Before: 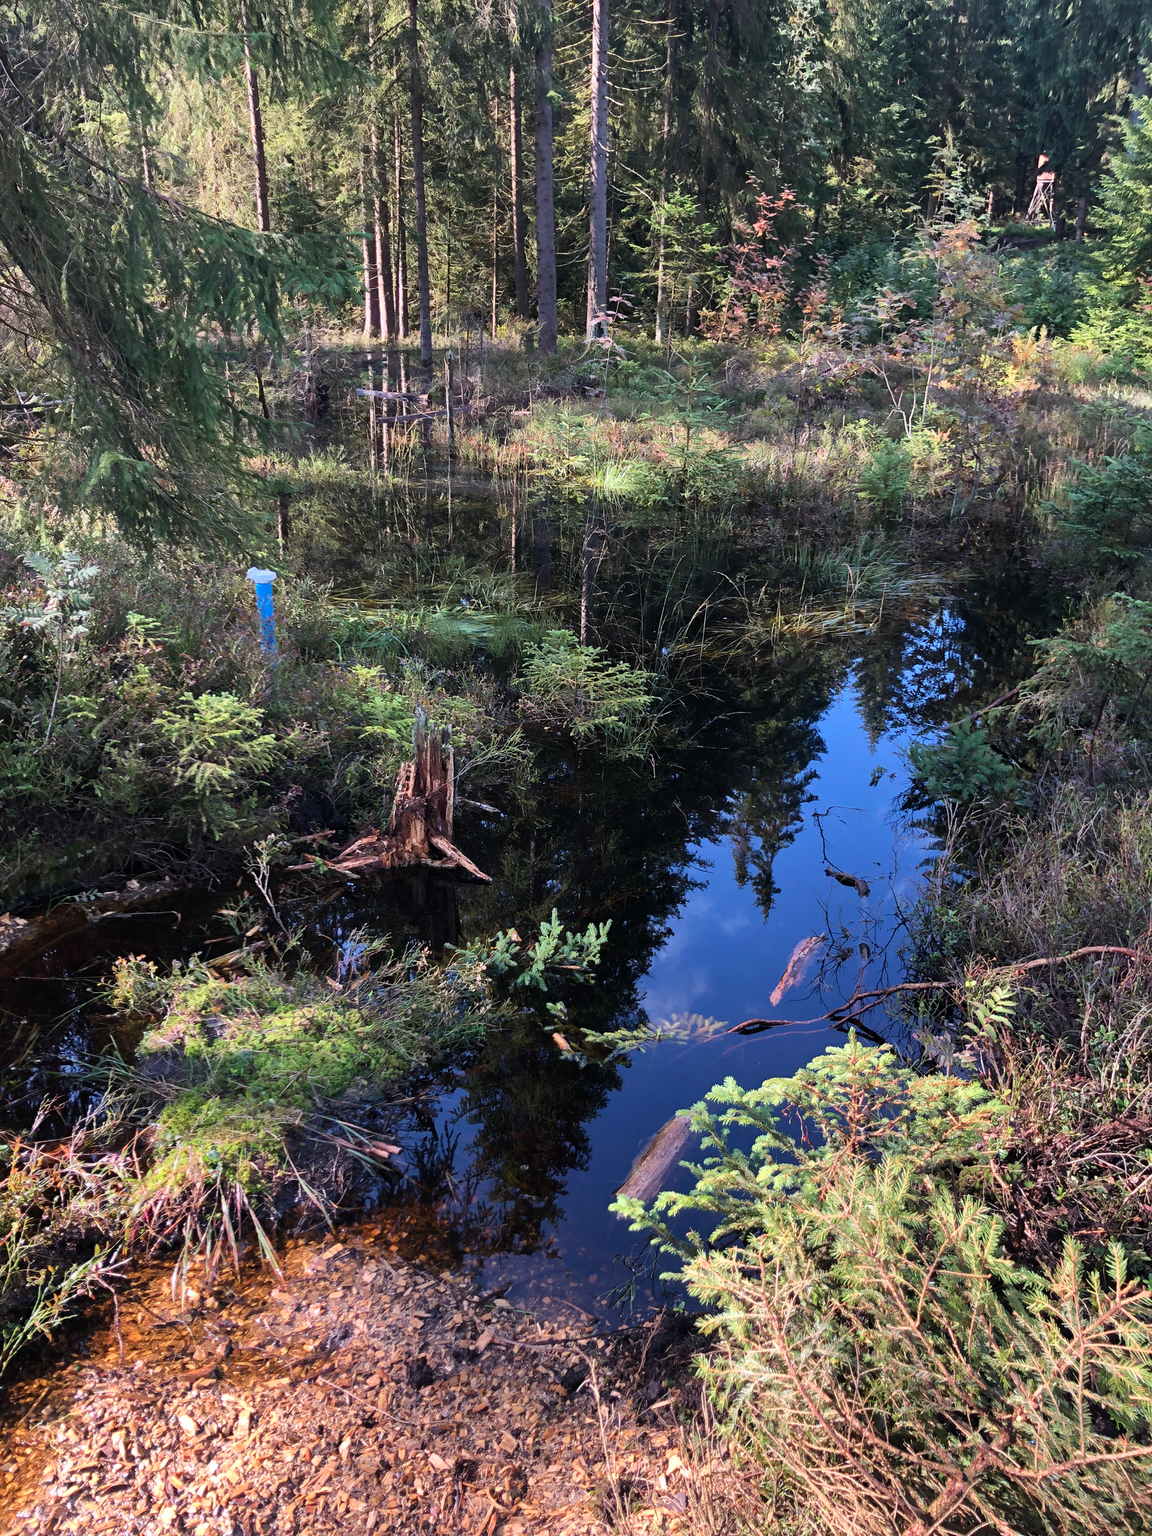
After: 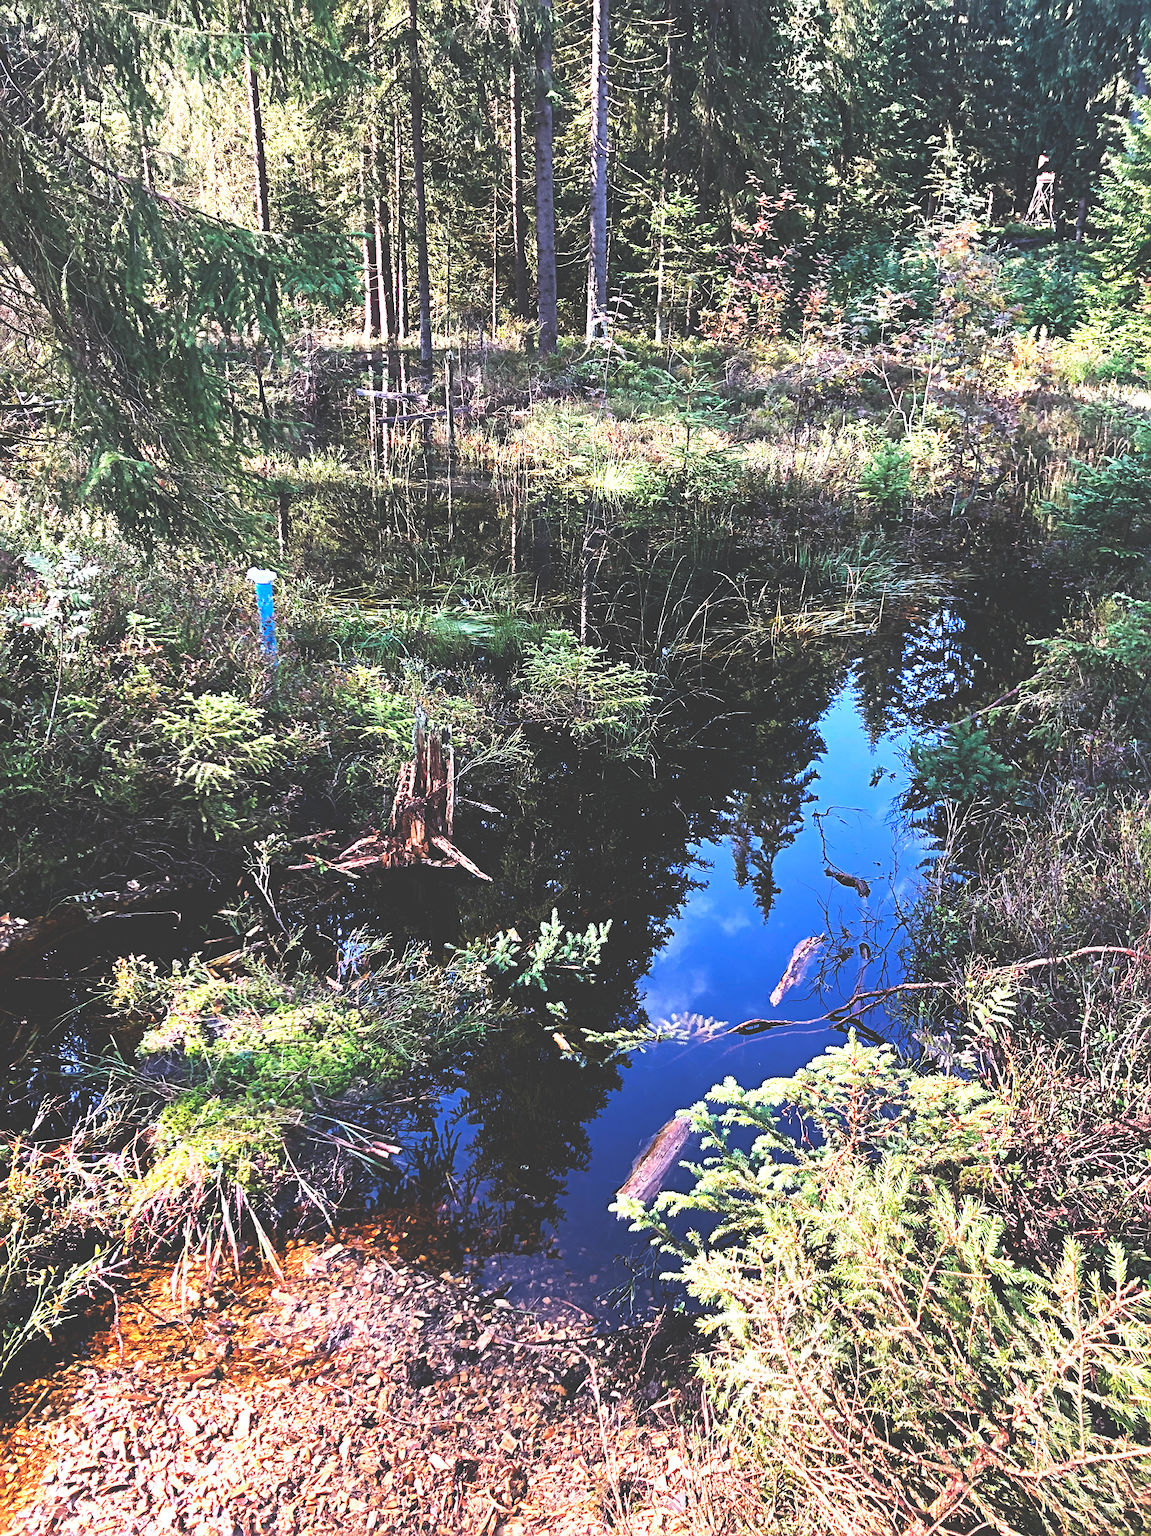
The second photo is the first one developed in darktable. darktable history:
base curve: curves: ch0 [(0, 0.036) (0.007, 0.037) (0.604, 0.887) (1, 1)], preserve colors none
sharpen: radius 3.961
exposure: black level correction 0, exposure 0.499 EV, compensate highlight preservation false
